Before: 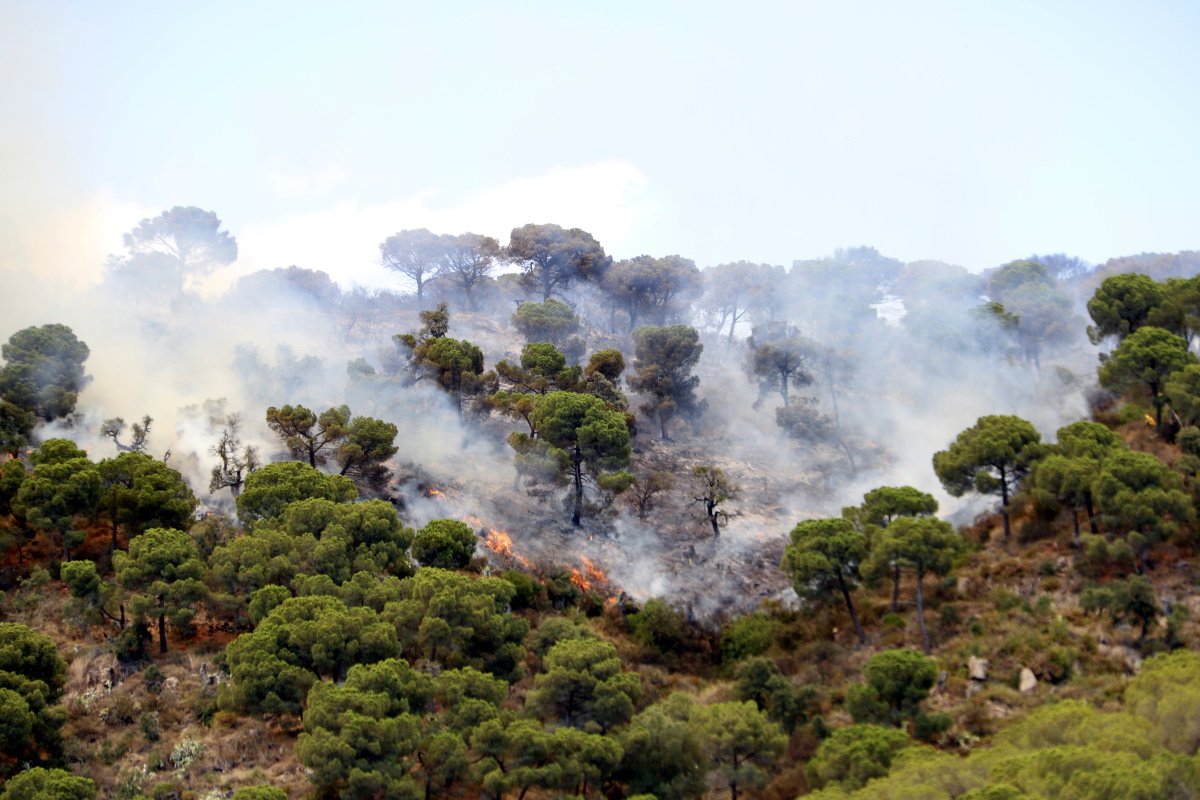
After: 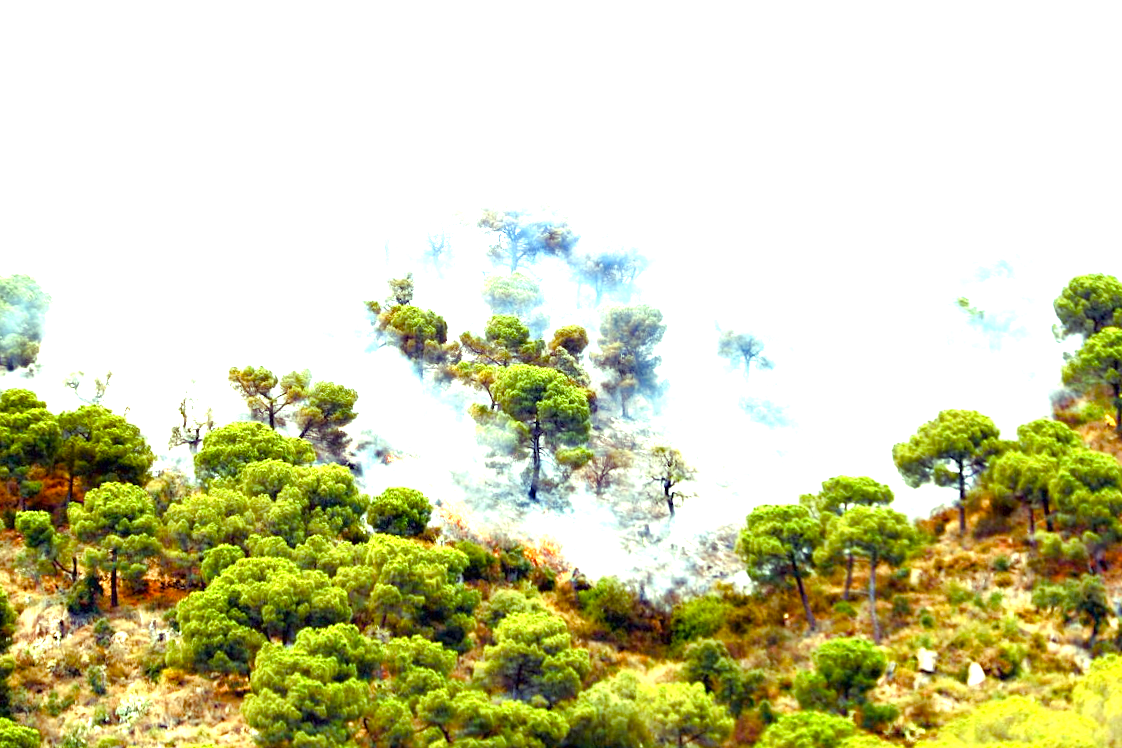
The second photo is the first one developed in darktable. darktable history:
crop and rotate: angle -2.69°
color balance rgb: highlights gain › luminance 15.243%, highlights gain › chroma 7.047%, highlights gain › hue 122.47°, perceptual saturation grading › global saturation 55.085%, perceptual saturation grading › highlights -50.088%, perceptual saturation grading › mid-tones 40.305%, perceptual saturation grading › shadows 30.042%
exposure: black level correction 0, exposure 2.114 EV, compensate exposure bias true, compensate highlight preservation false
